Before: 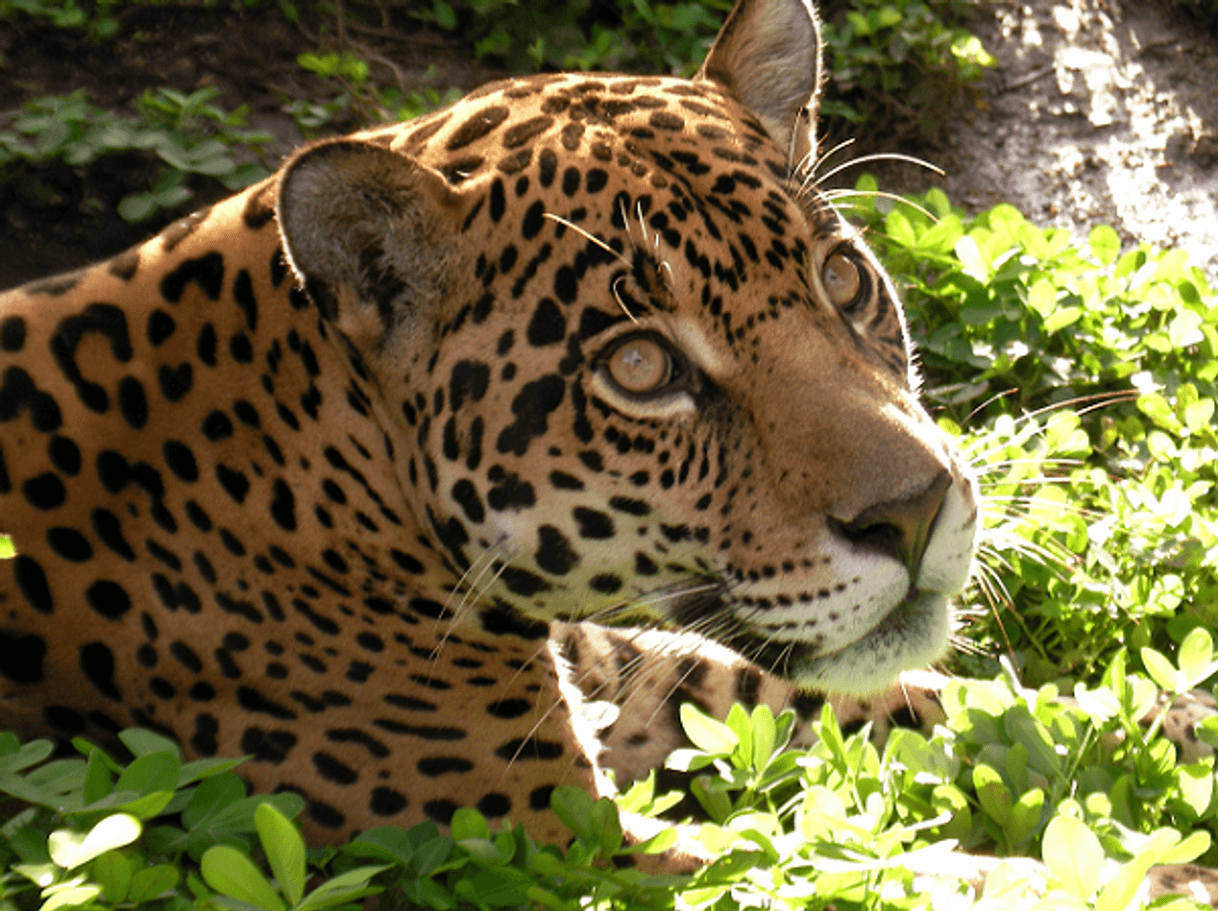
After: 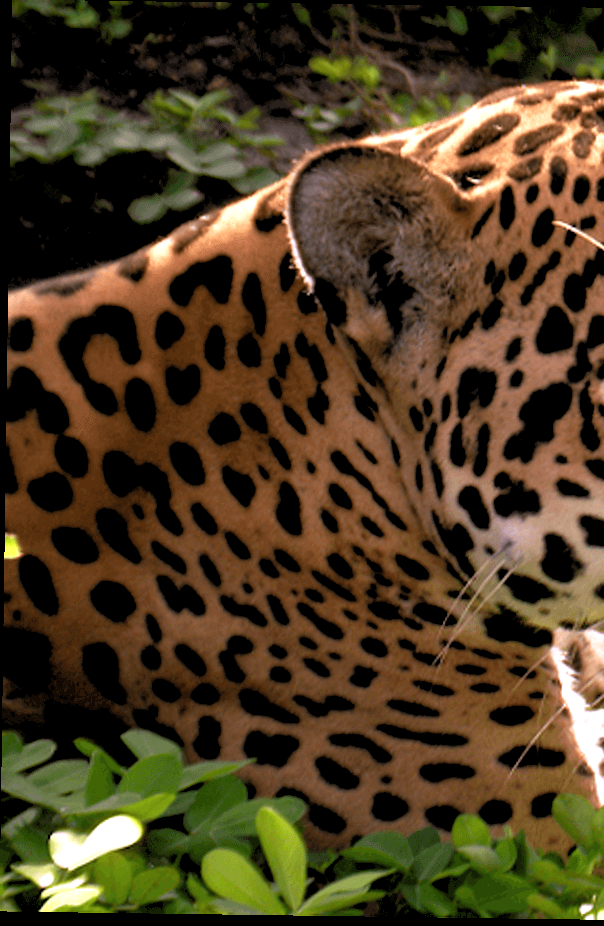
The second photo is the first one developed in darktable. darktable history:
rotate and perspective: rotation 0.8°, automatic cropping off
rgb levels: levels [[0.013, 0.434, 0.89], [0, 0.5, 1], [0, 0.5, 1]]
crop and rotate: left 0%, top 0%, right 50.845%
white balance: red 1.066, blue 1.119
